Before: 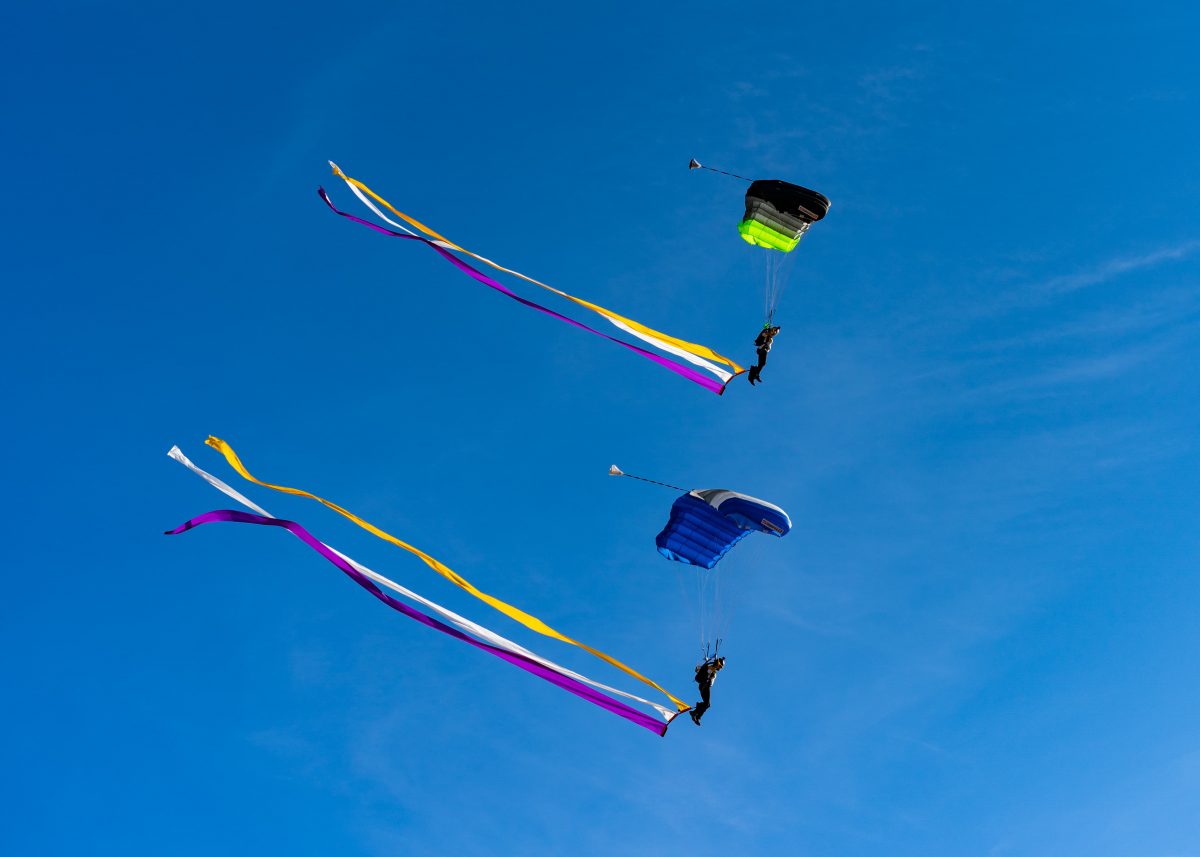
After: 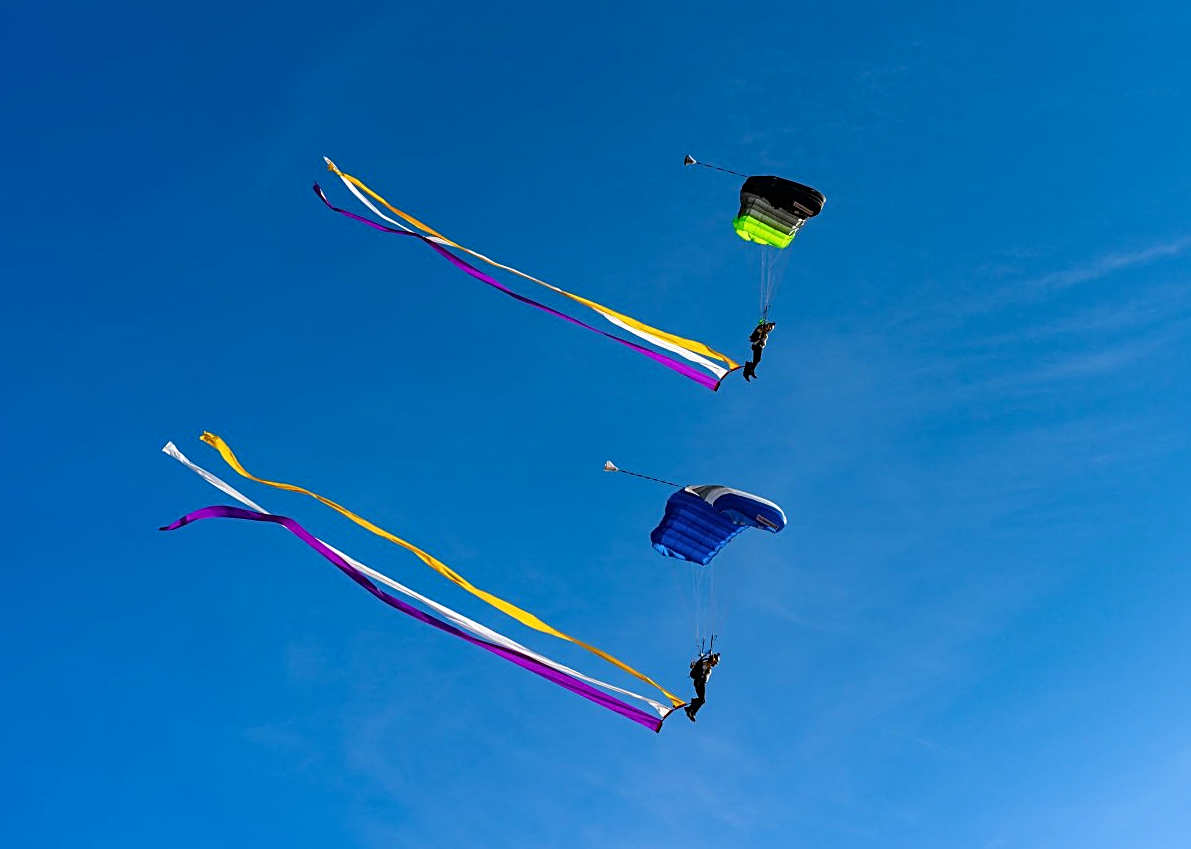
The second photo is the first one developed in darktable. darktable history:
sharpen: on, module defaults
crop: left 0.434%, top 0.485%, right 0.244%, bottom 0.386%
shadows and highlights: shadows -54.3, highlights 86.09, soften with gaussian
